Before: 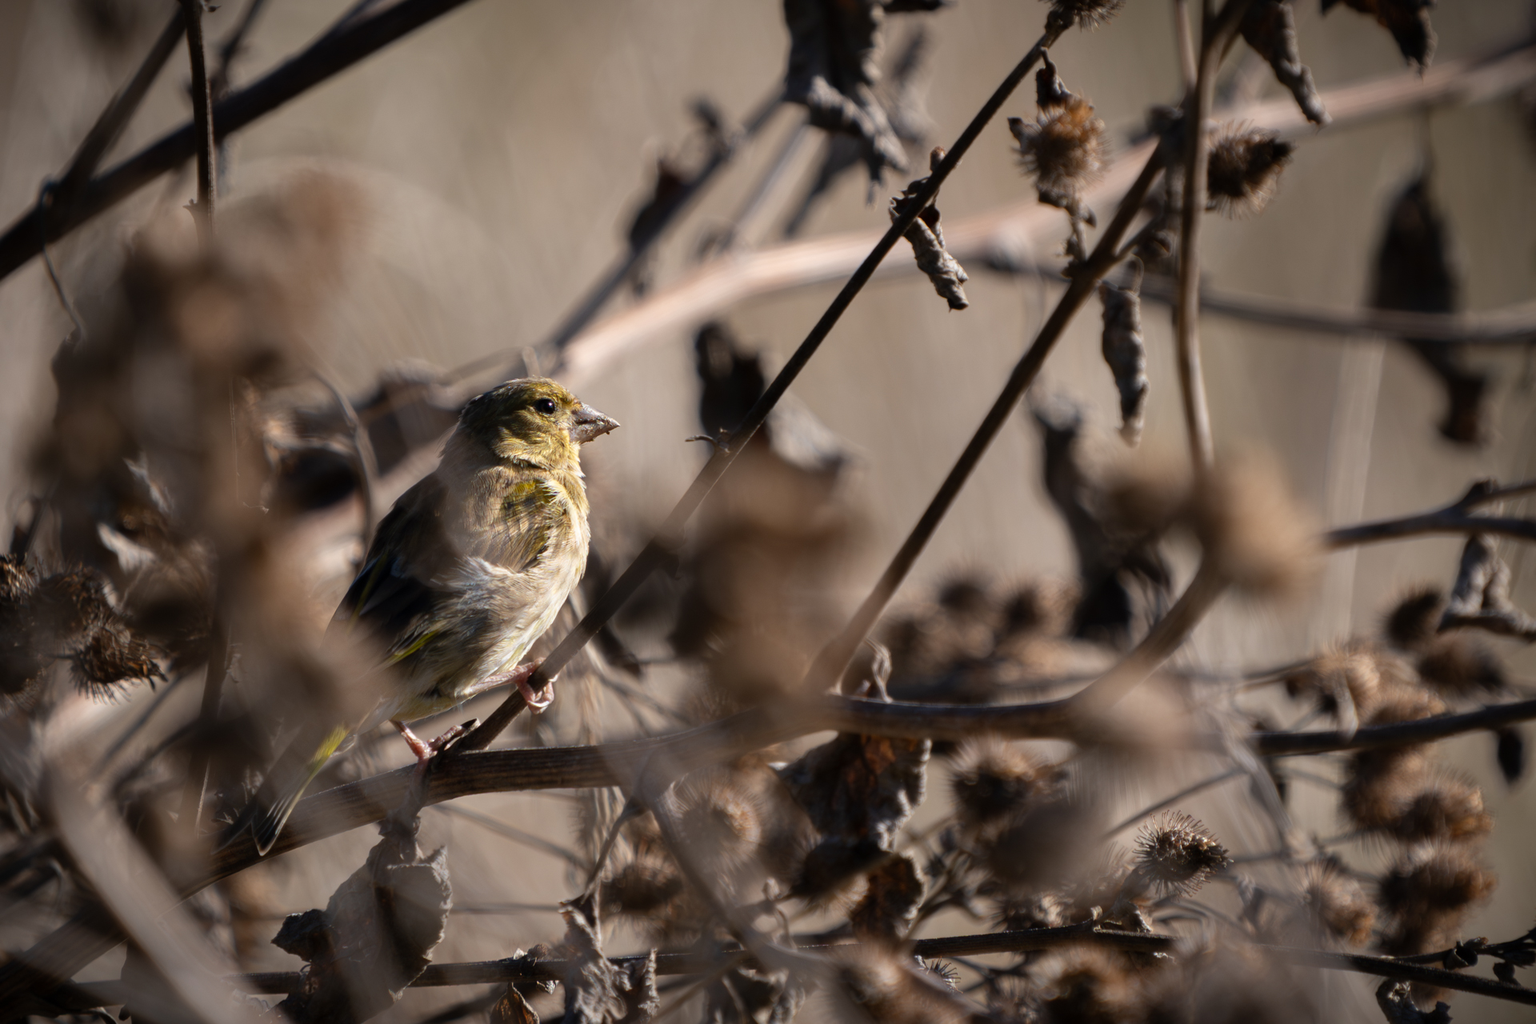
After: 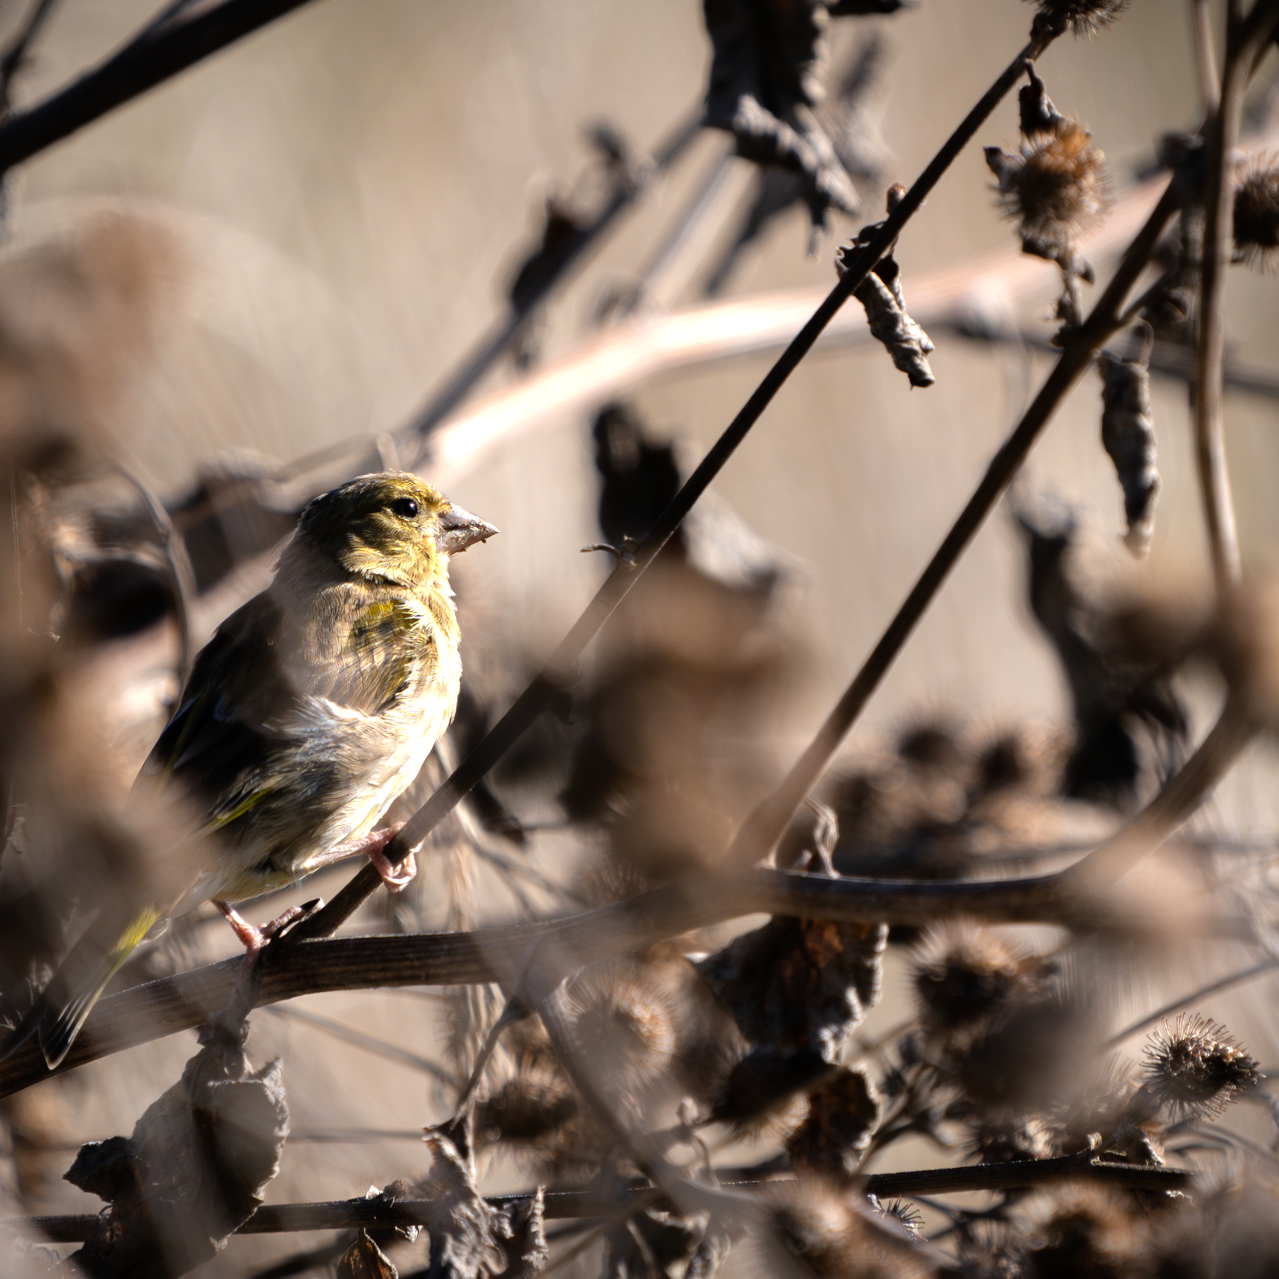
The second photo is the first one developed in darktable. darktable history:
crop and rotate: left 14.408%, right 18.955%
tone equalizer: -8 EV -0.724 EV, -7 EV -0.702 EV, -6 EV -0.598 EV, -5 EV -0.366 EV, -3 EV 0.401 EV, -2 EV 0.6 EV, -1 EV 0.686 EV, +0 EV 0.743 EV
